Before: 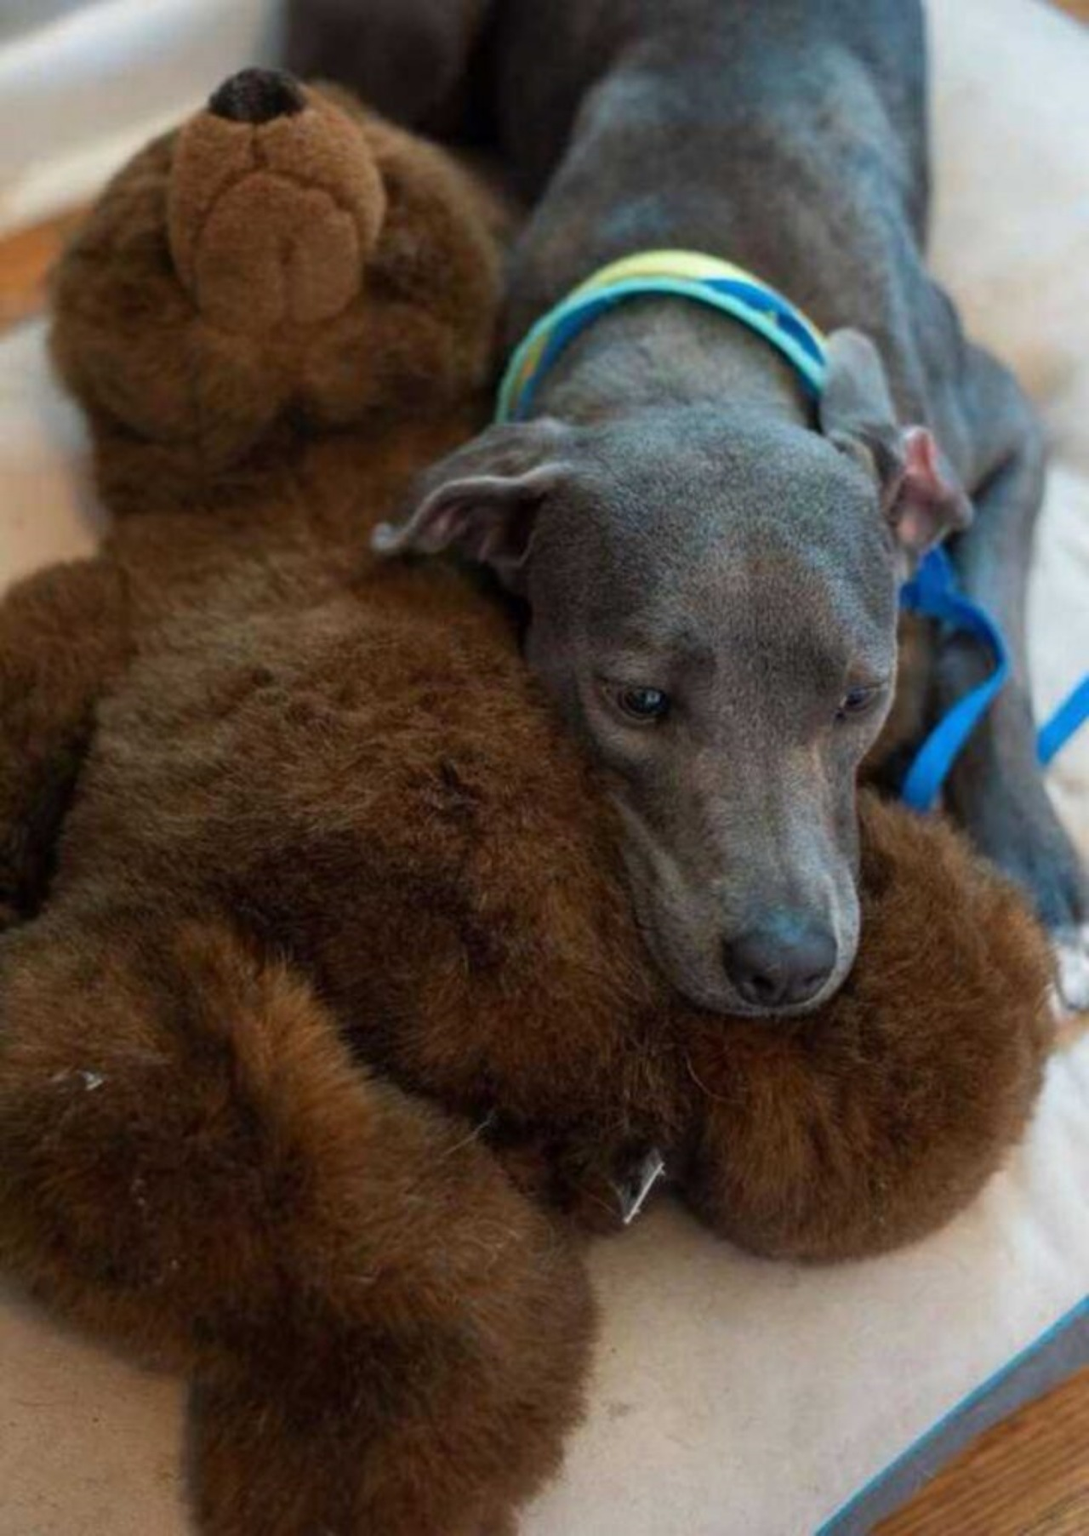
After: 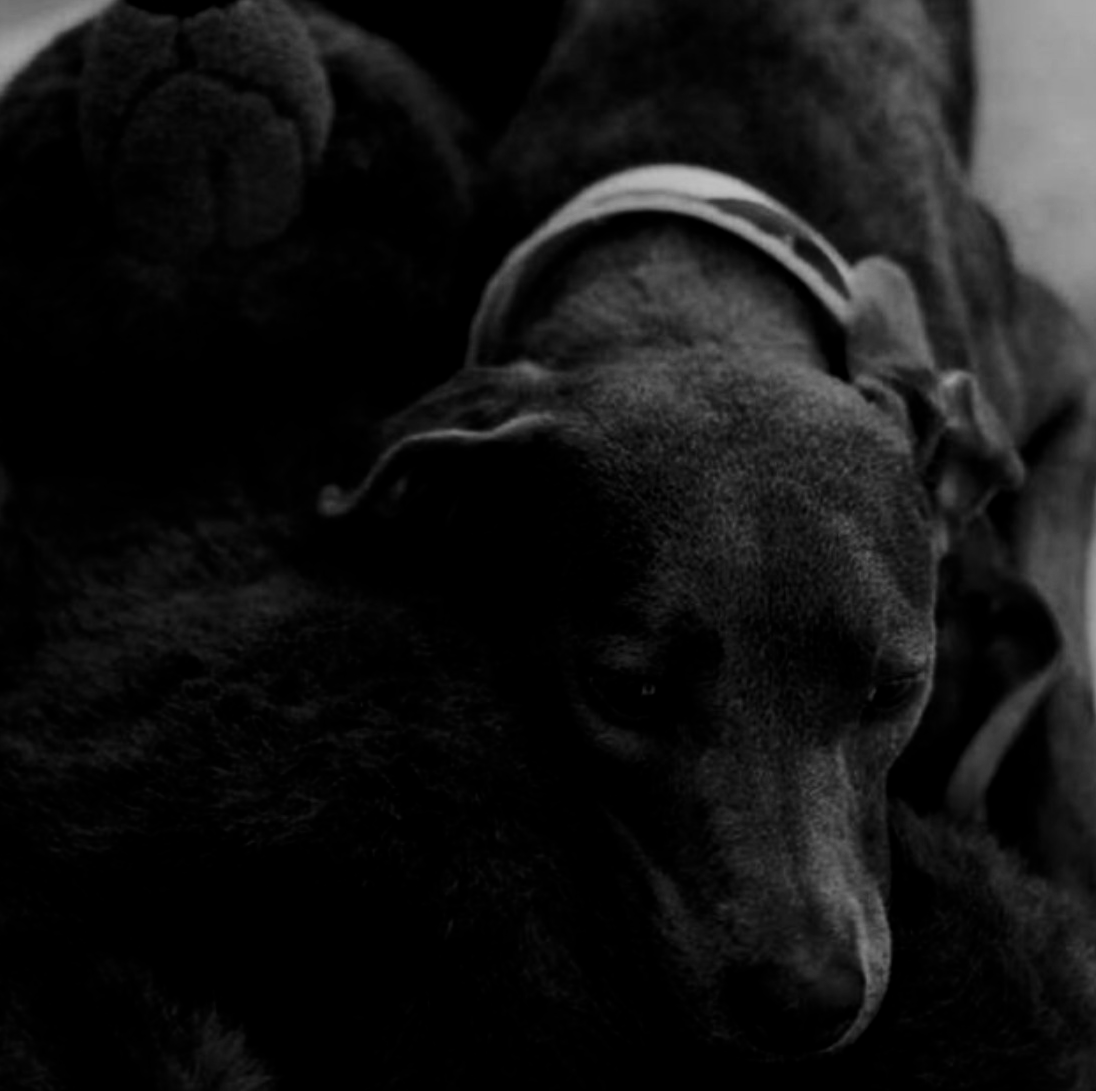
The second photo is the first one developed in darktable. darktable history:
white balance: emerald 1
filmic rgb: black relative exposure -5 EV, hardness 2.88, contrast 1.4, highlights saturation mix -30%
color correction: saturation 2.15
contrast brightness saturation: contrast -0.03, brightness -0.59, saturation -1
crop and rotate: left 9.345%, top 7.22%, right 4.982%, bottom 32.331%
